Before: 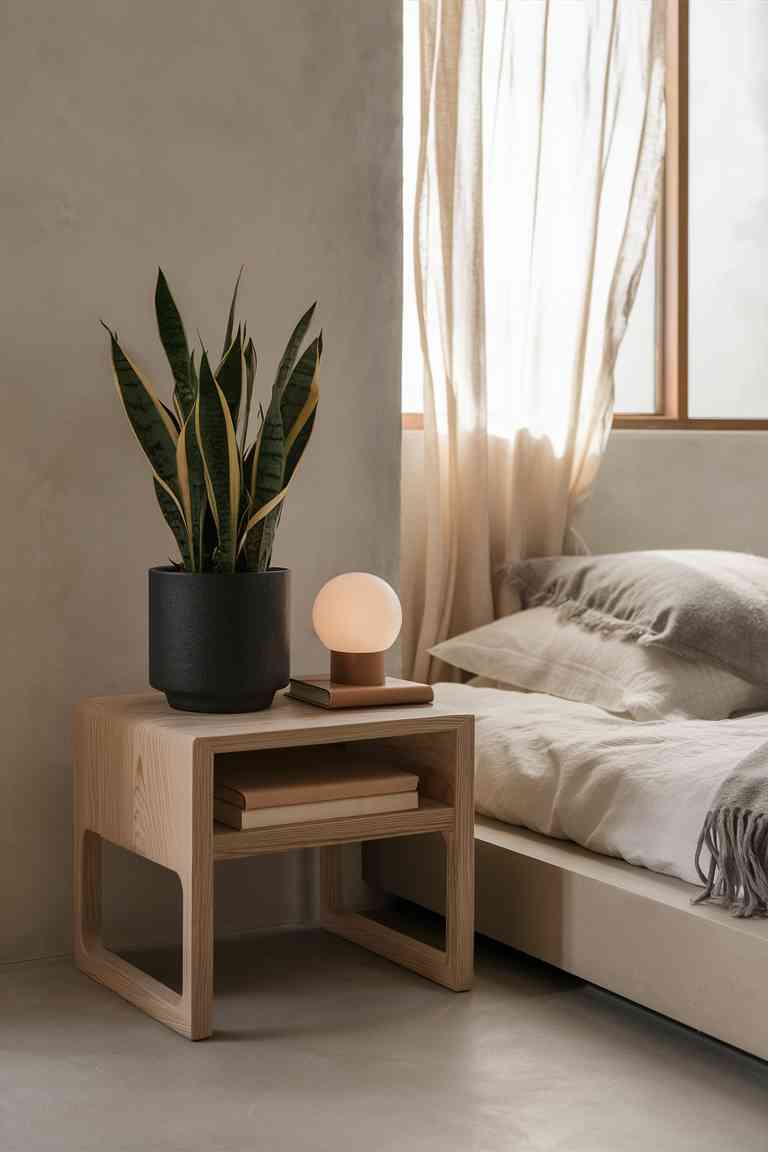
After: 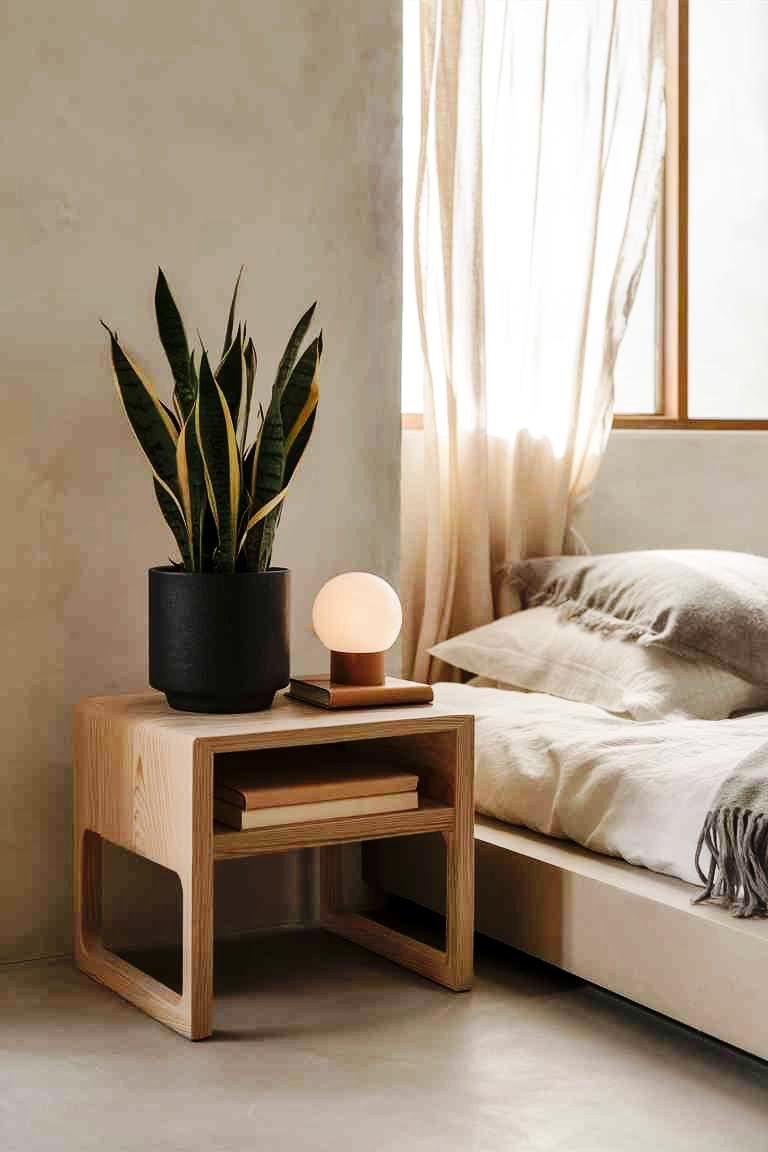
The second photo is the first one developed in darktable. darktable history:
local contrast: mode bilateral grid, contrast 21, coarseness 51, detail 119%, midtone range 0.2
base curve: curves: ch0 [(0, 0) (0.036, 0.025) (0.121, 0.166) (0.206, 0.329) (0.605, 0.79) (1, 1)], preserve colors none
